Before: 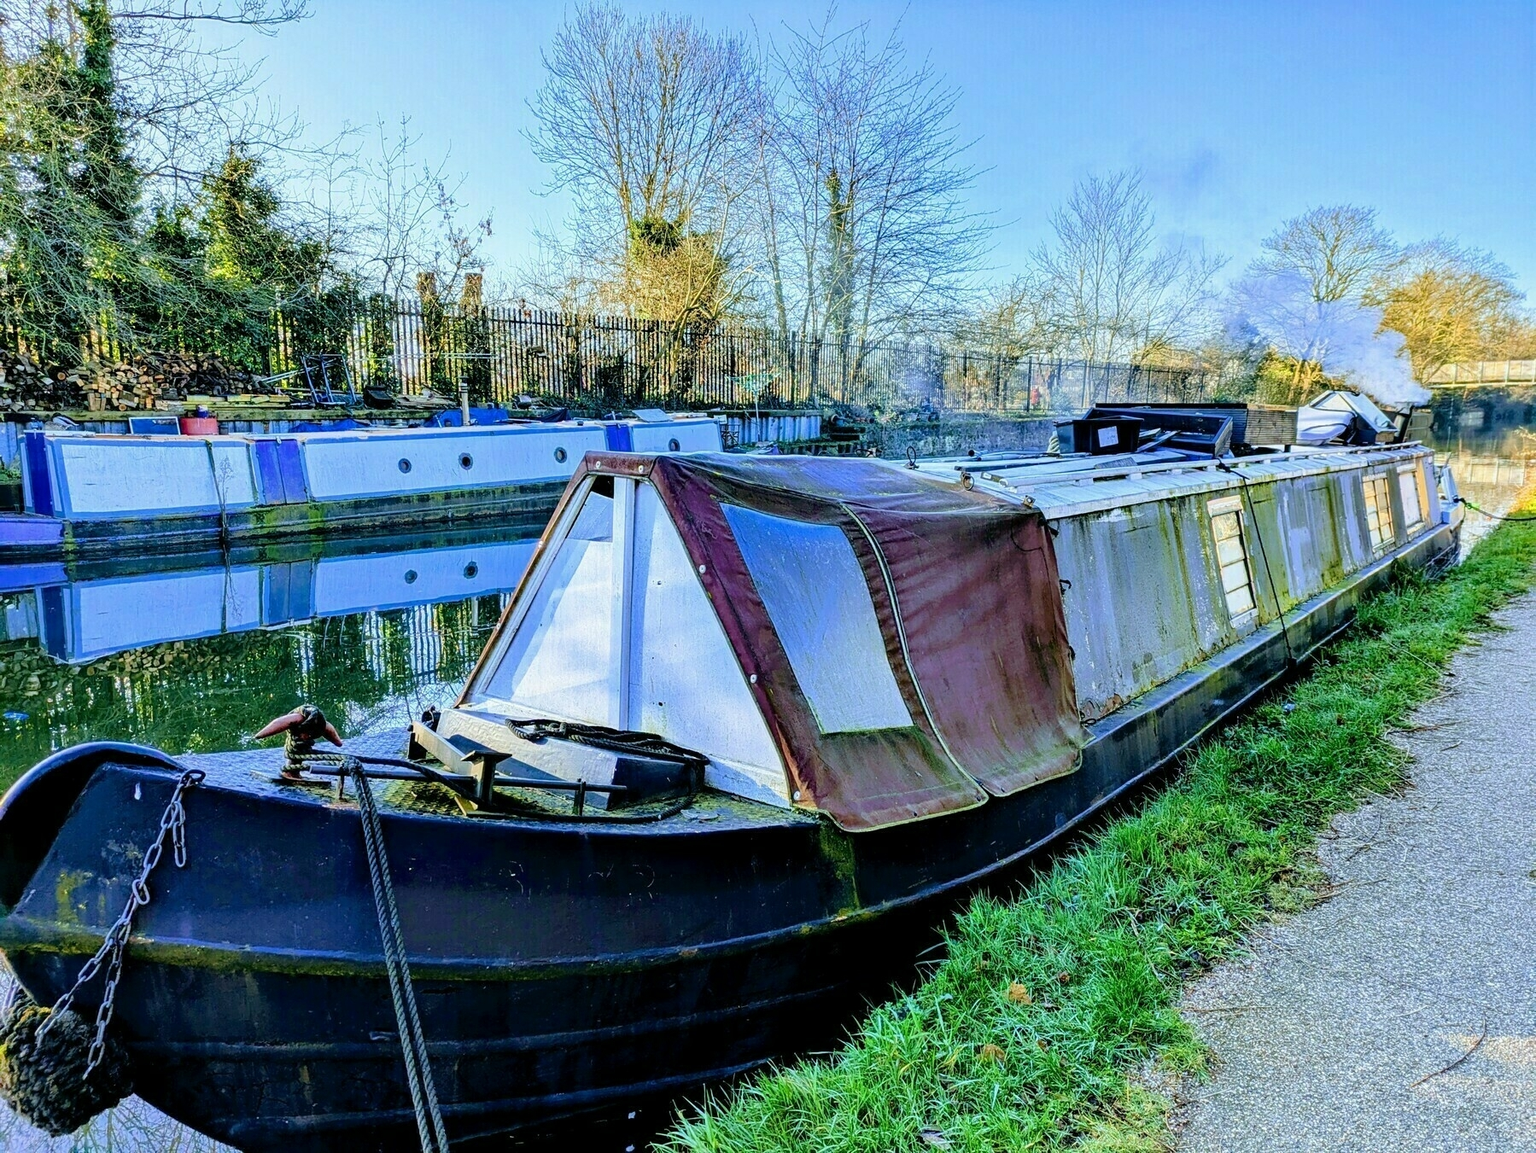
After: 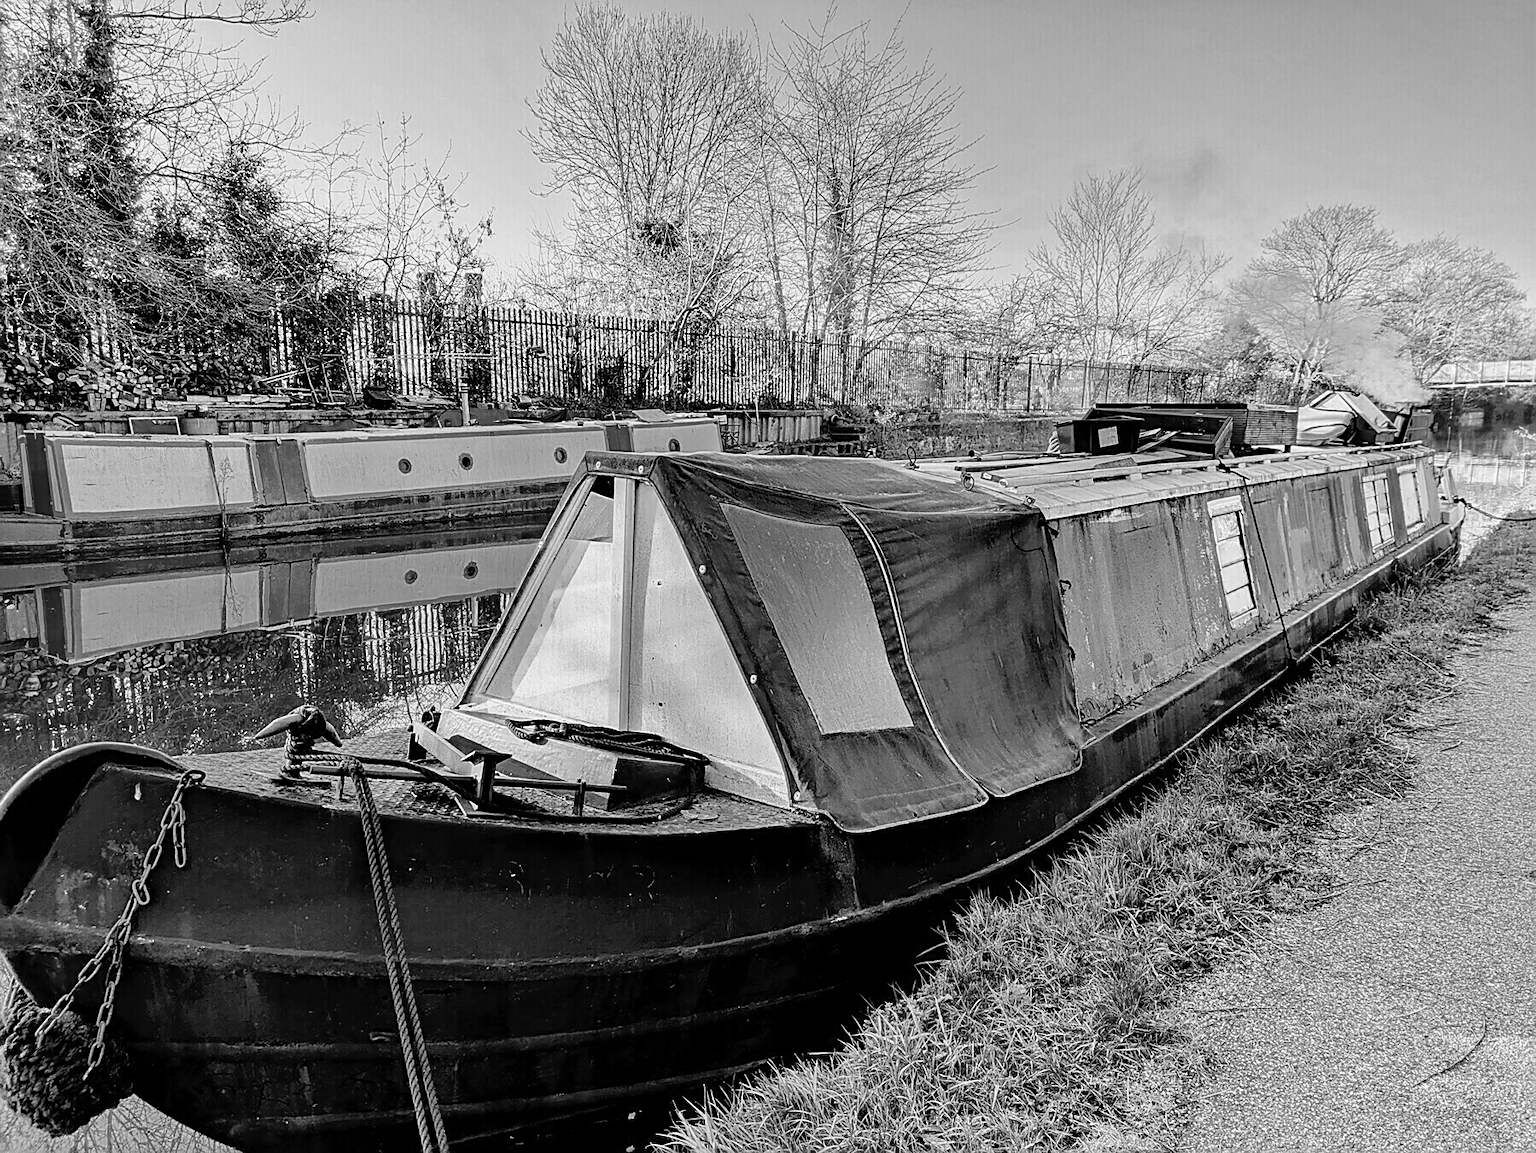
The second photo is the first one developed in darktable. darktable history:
sharpen: on, module defaults
monochrome: a 32, b 64, size 2.3
